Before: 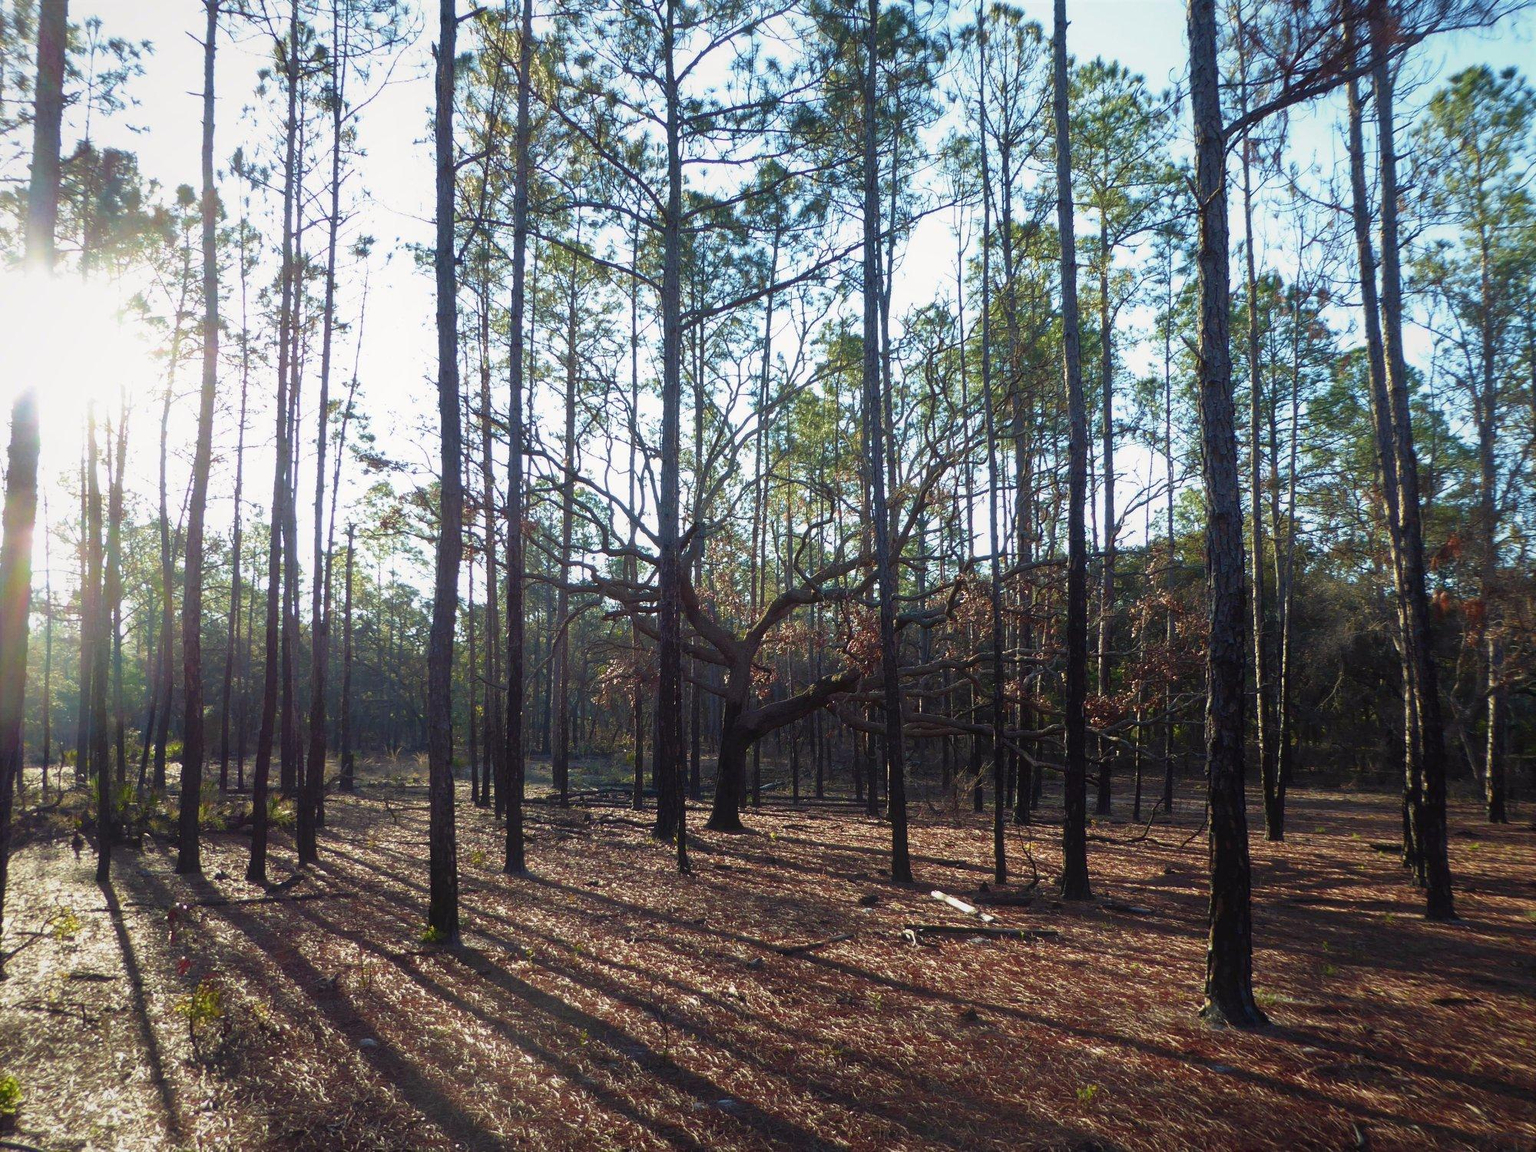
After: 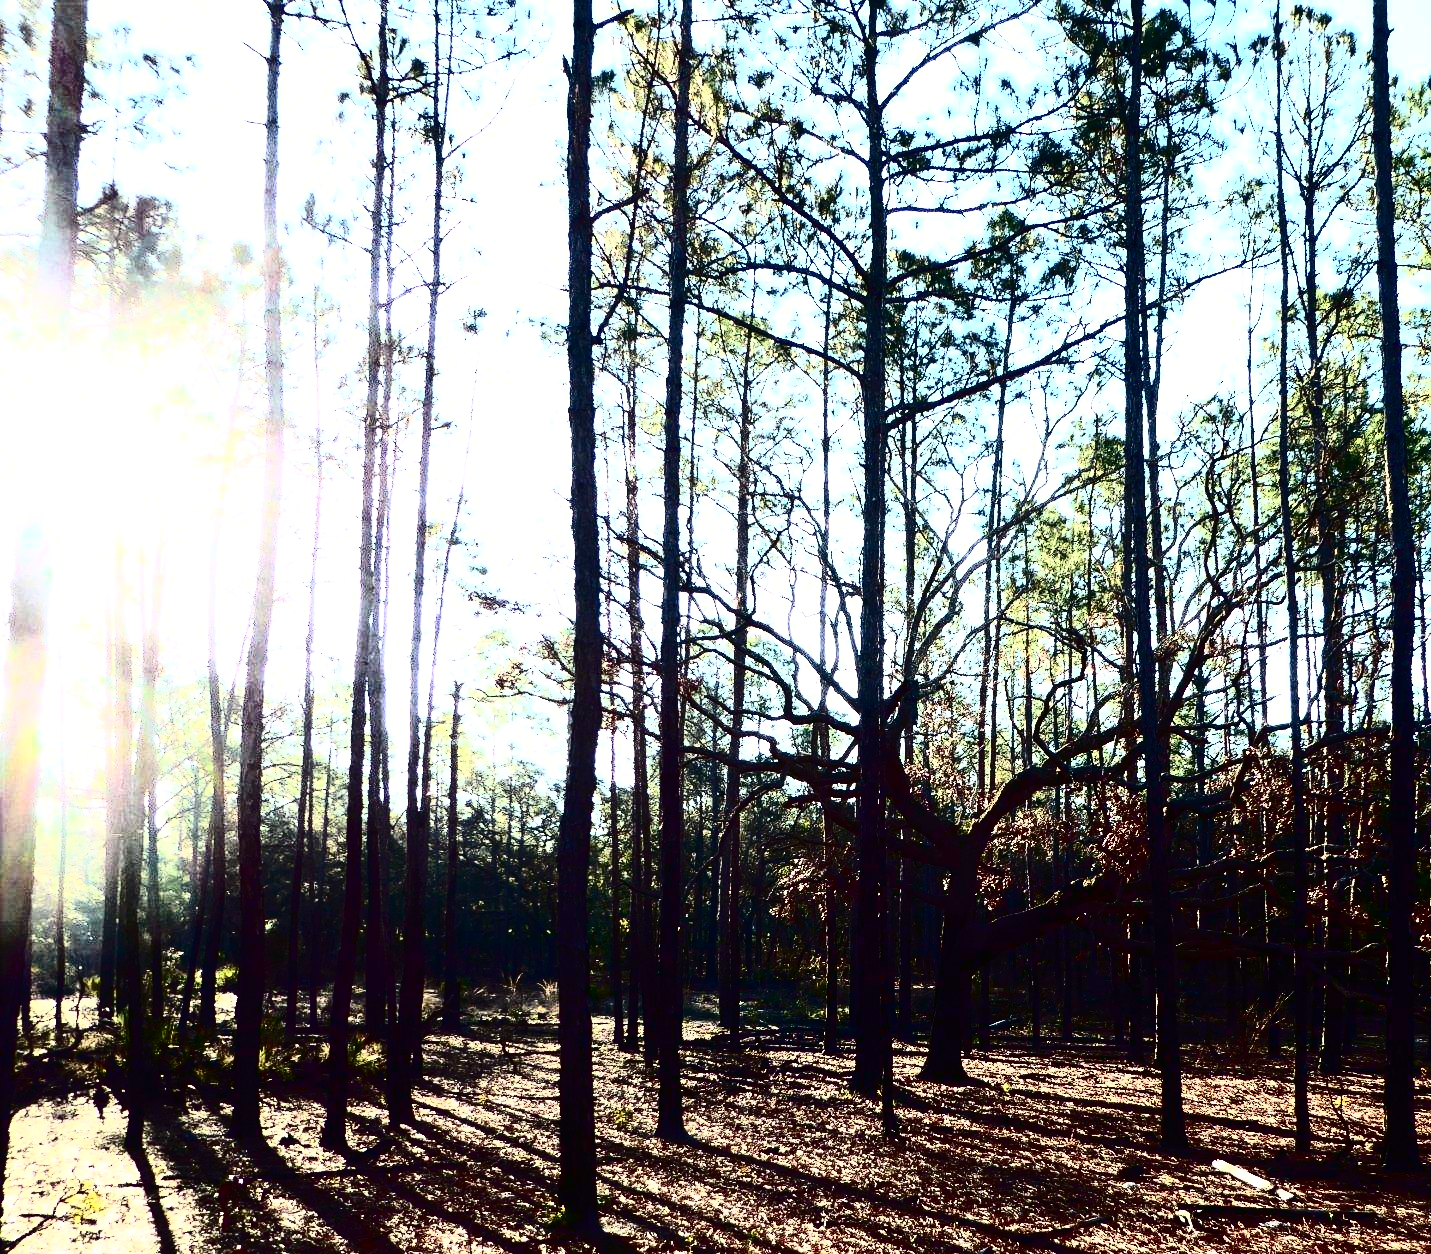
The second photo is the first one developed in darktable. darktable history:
tone curve: curves: ch0 [(0, 0) (0.003, 0.004) (0.011, 0.006) (0.025, 0.008) (0.044, 0.012) (0.069, 0.017) (0.1, 0.021) (0.136, 0.029) (0.177, 0.043) (0.224, 0.062) (0.277, 0.108) (0.335, 0.166) (0.399, 0.301) (0.468, 0.467) (0.543, 0.64) (0.623, 0.803) (0.709, 0.908) (0.801, 0.969) (0.898, 0.988) (1, 1)], color space Lab, independent channels, preserve colors none
crop: right 28.45%, bottom 16.387%
contrast brightness saturation: contrast 0.306, brightness -0.079, saturation 0.17
exposure: exposure 0.61 EV, compensate exposure bias true, compensate highlight preservation false
